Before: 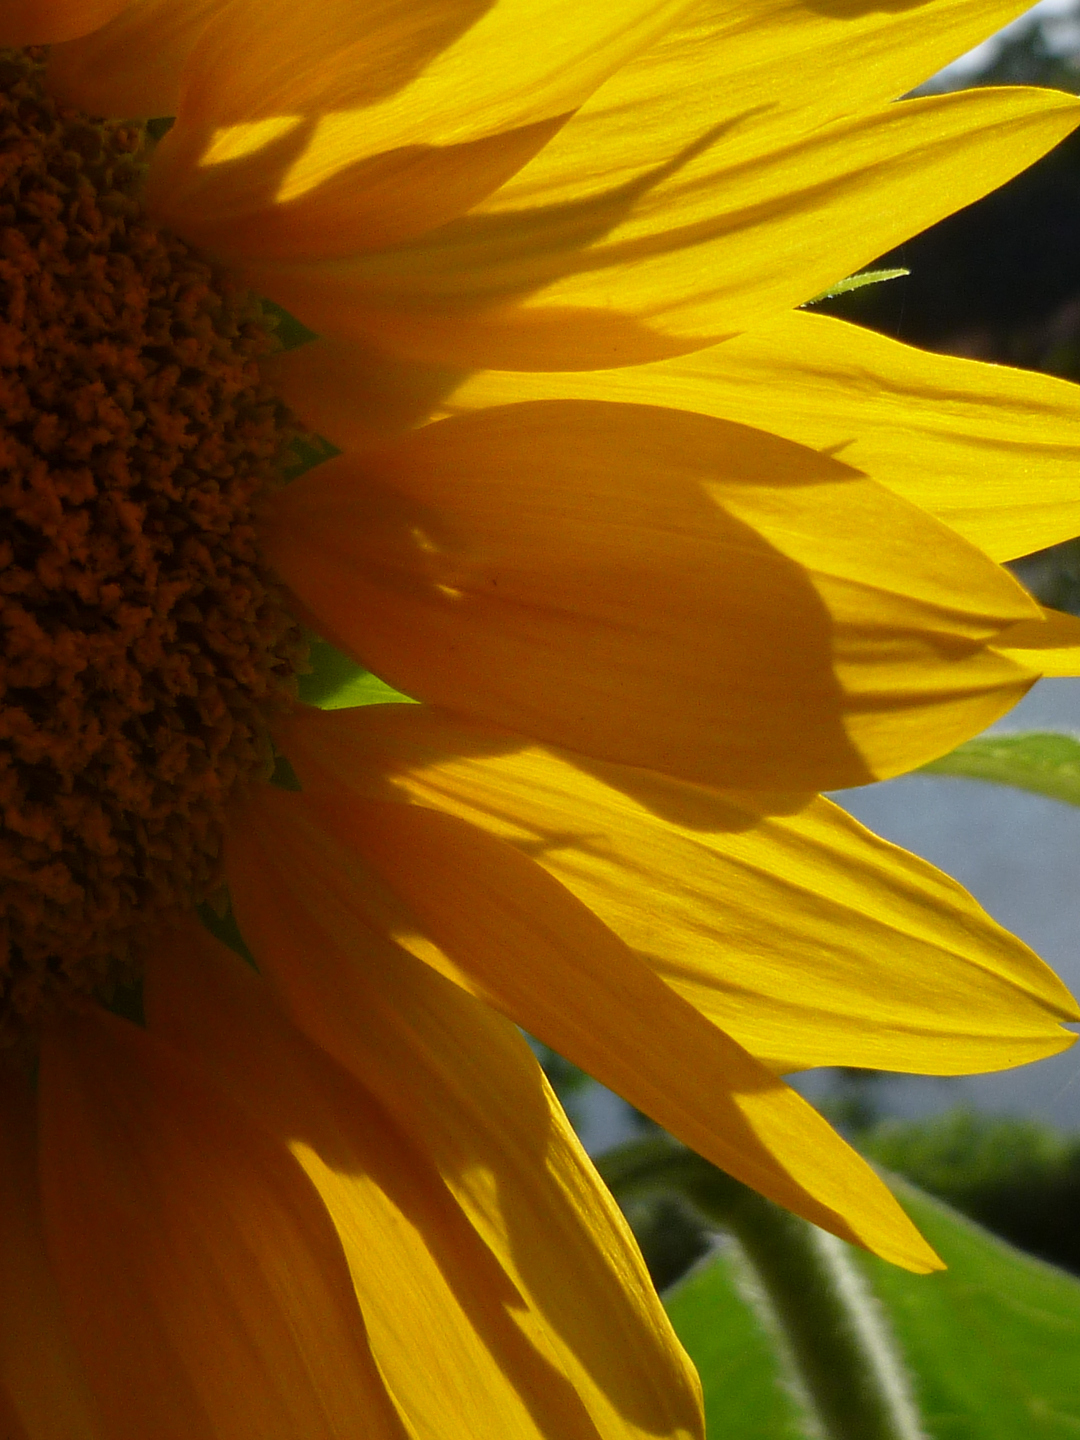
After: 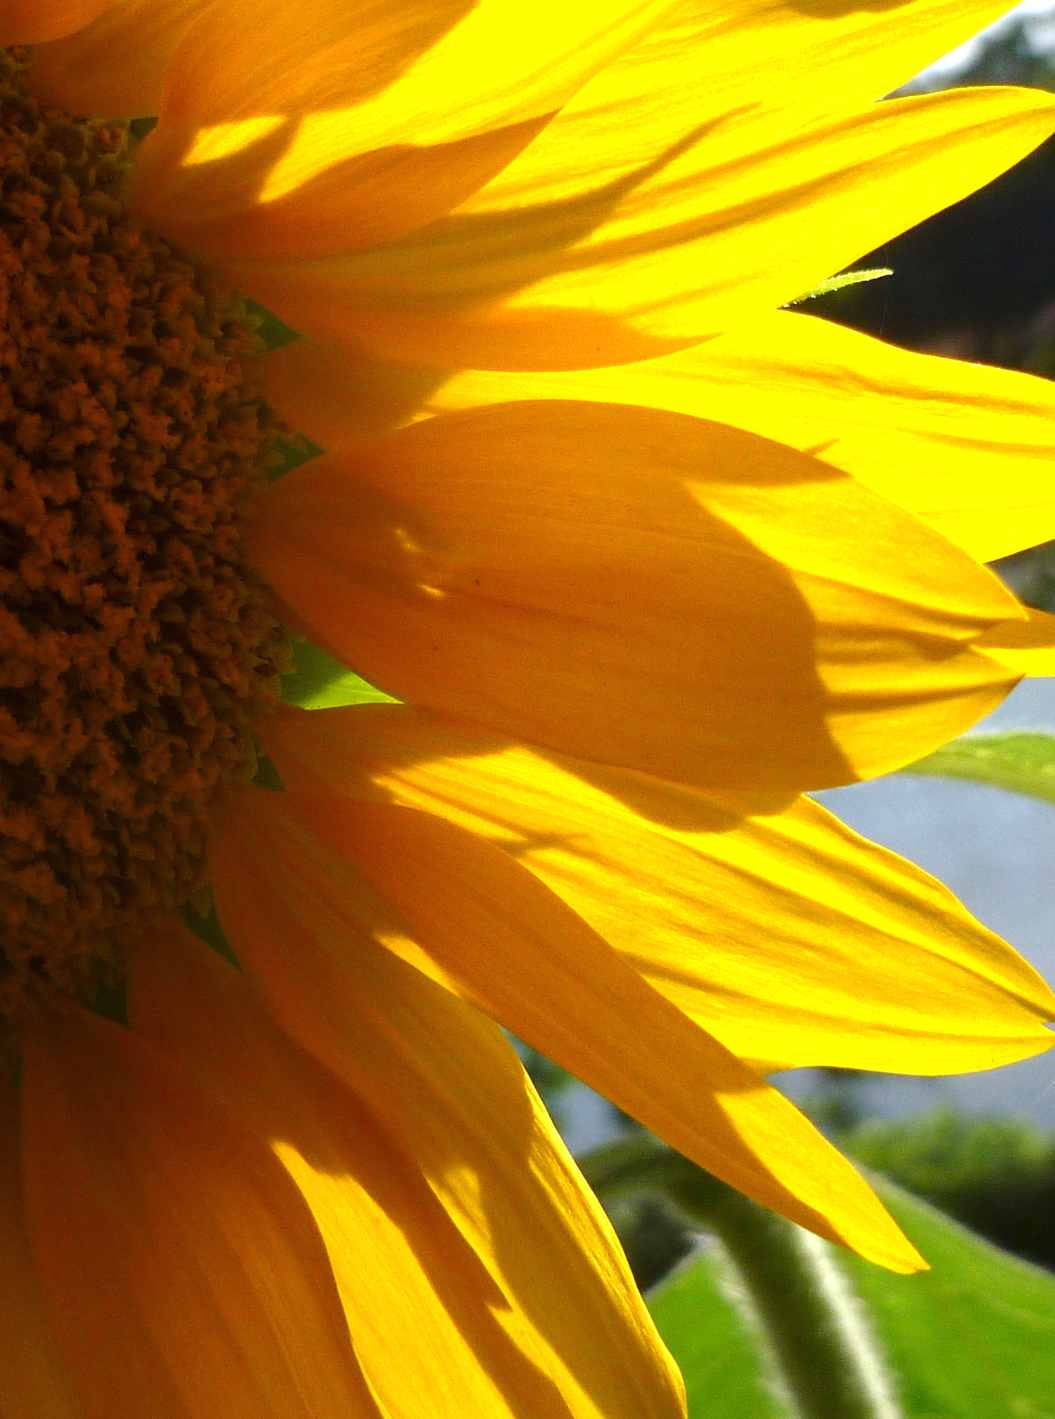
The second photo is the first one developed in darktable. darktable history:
exposure: black level correction 0, exposure 0.892 EV, compensate exposure bias true, compensate highlight preservation false
crop and rotate: left 1.7%, right 0.536%, bottom 1.409%
